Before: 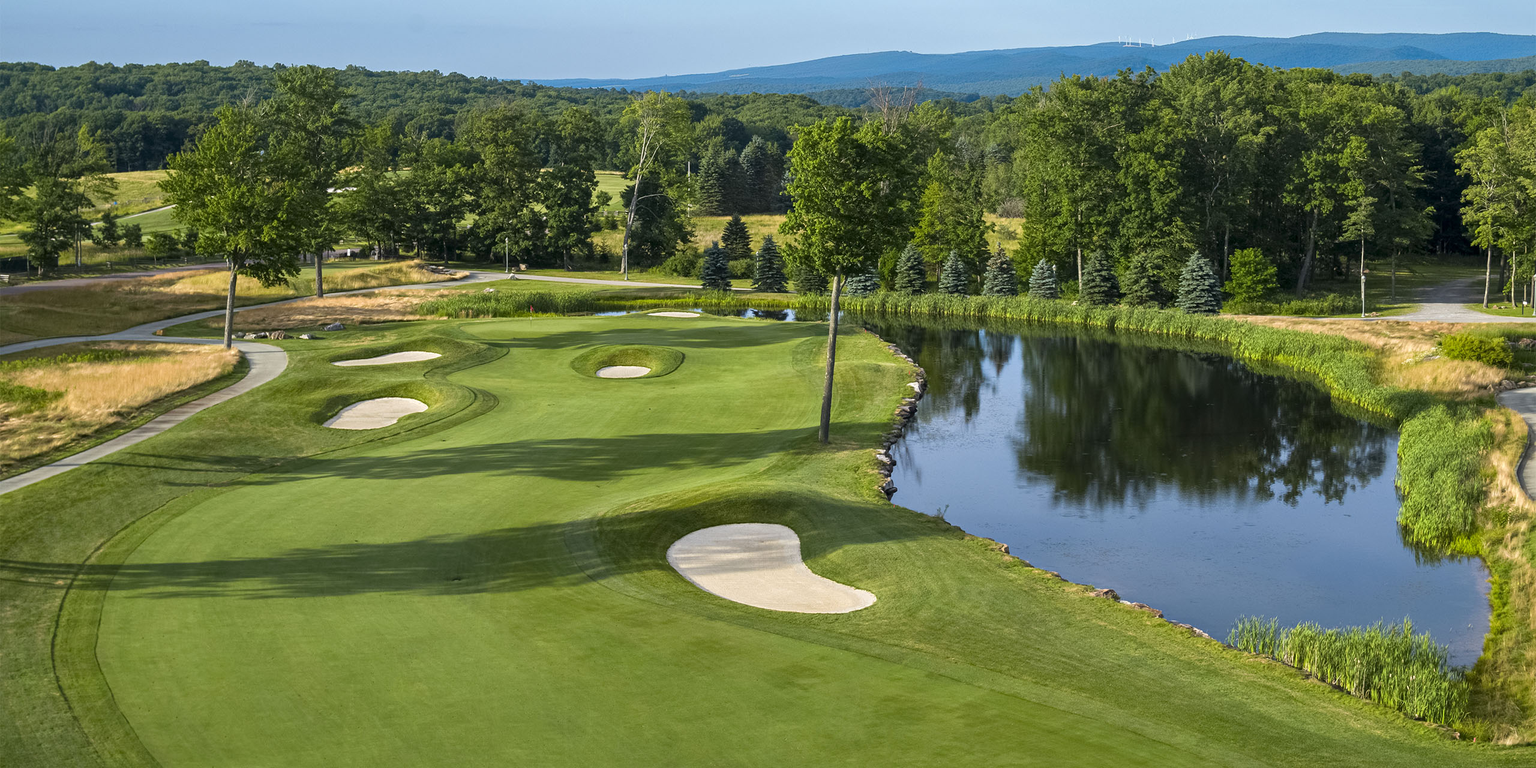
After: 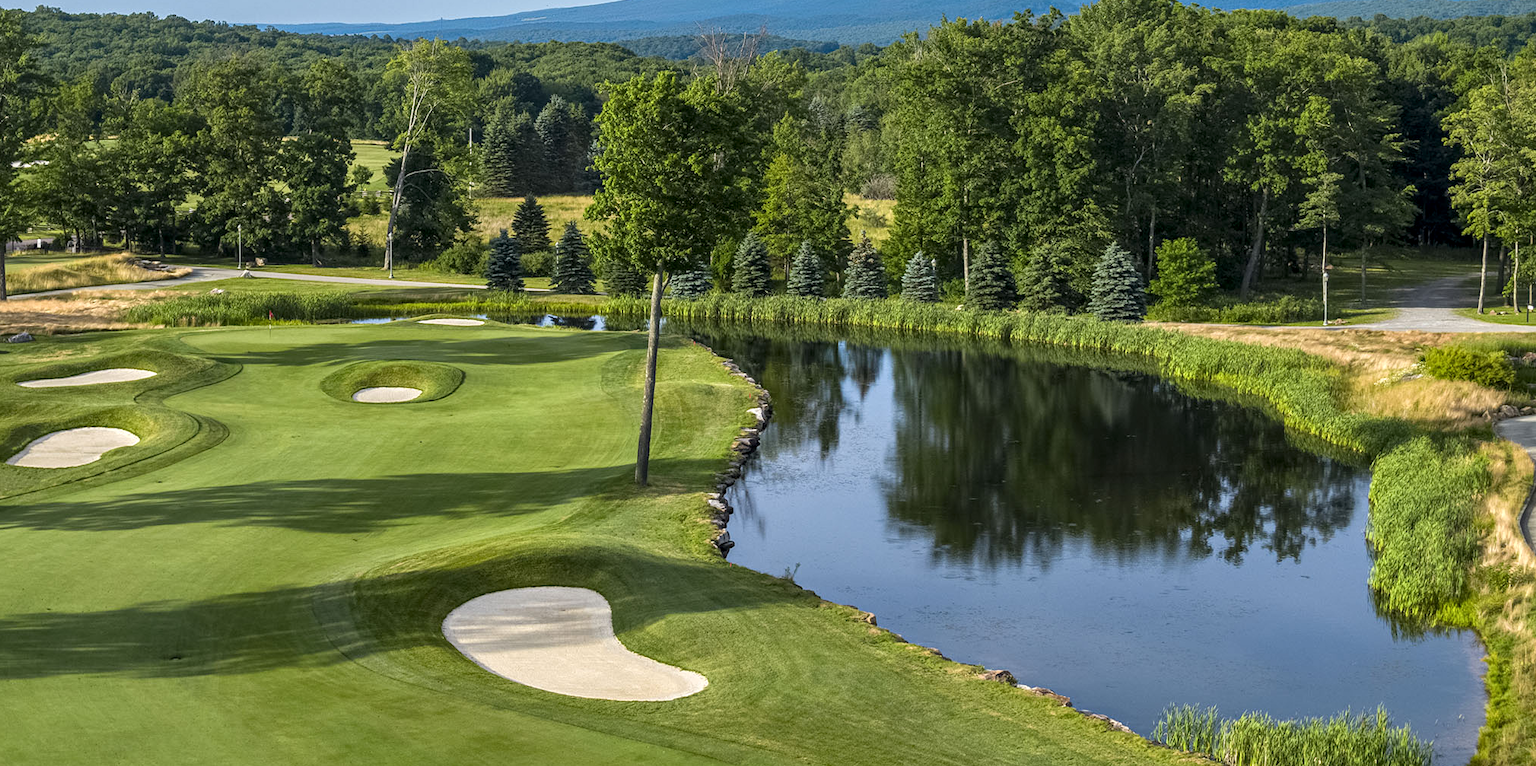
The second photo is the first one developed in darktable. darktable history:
local contrast: on, module defaults
crop and rotate: left 20.74%, top 7.912%, right 0.375%, bottom 13.378%
